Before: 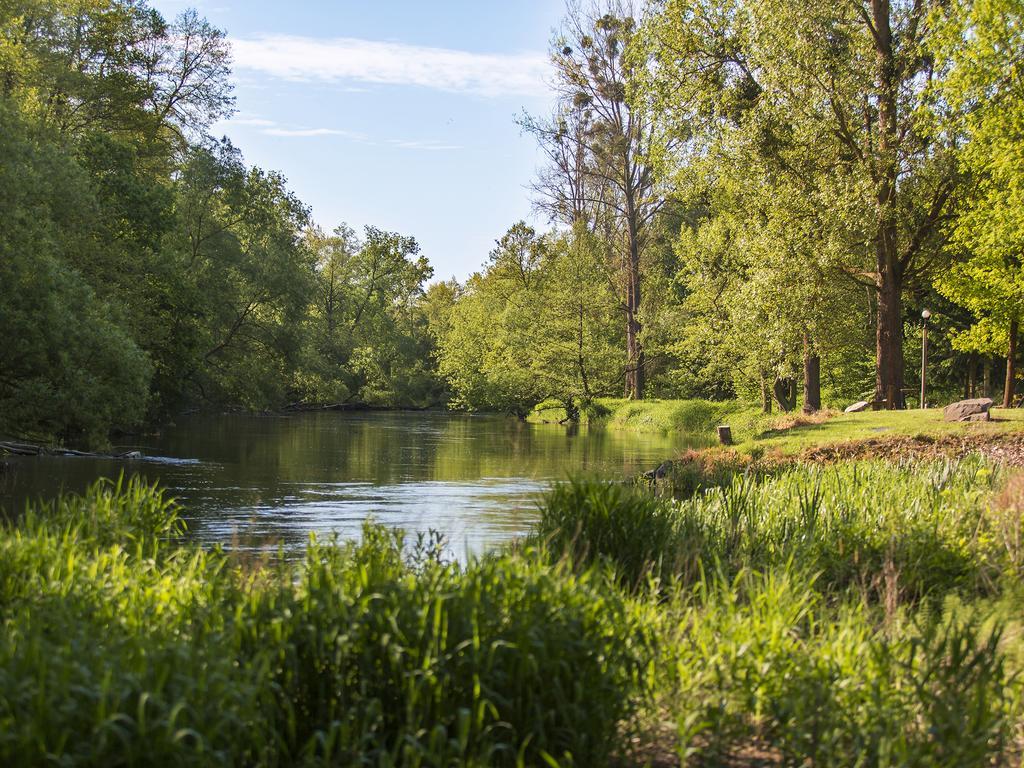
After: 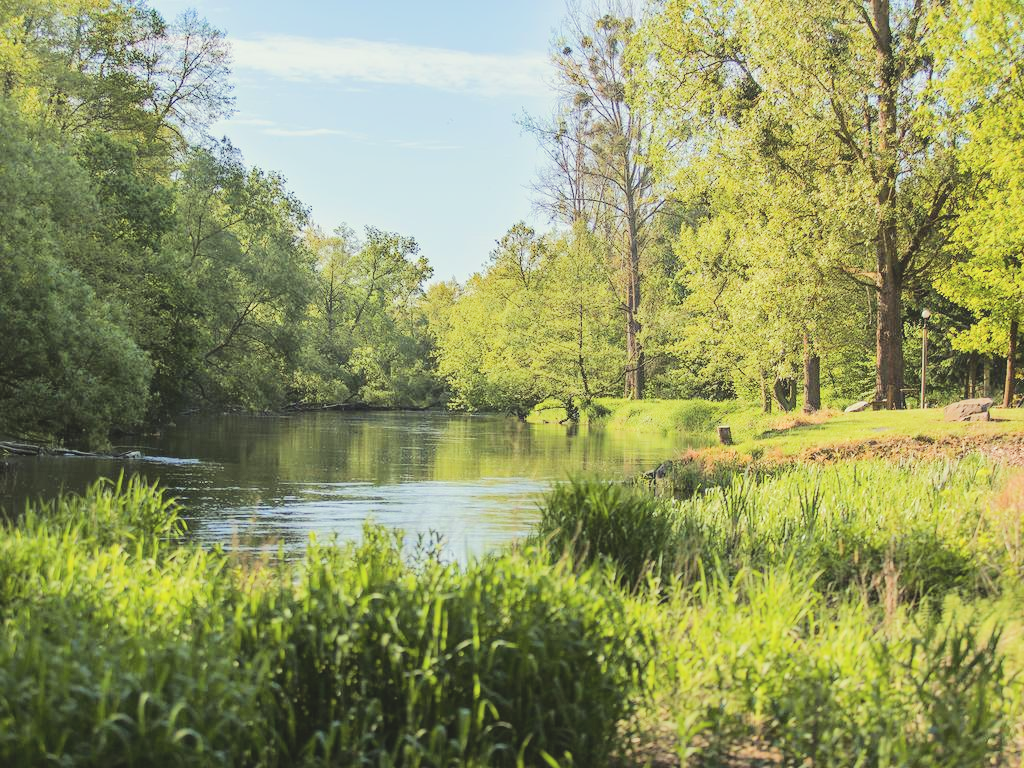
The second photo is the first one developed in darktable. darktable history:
color correction: highlights a* -4.77, highlights b* 5.04, saturation 0.949
contrast brightness saturation: contrast -0.15, brightness 0.055, saturation -0.117
tone equalizer: -7 EV 0.16 EV, -6 EV 0.637 EV, -5 EV 1.14 EV, -4 EV 1.3 EV, -3 EV 1.13 EV, -2 EV 0.6 EV, -1 EV 0.166 EV, edges refinement/feathering 500, mask exposure compensation -1.57 EV, preserve details no
